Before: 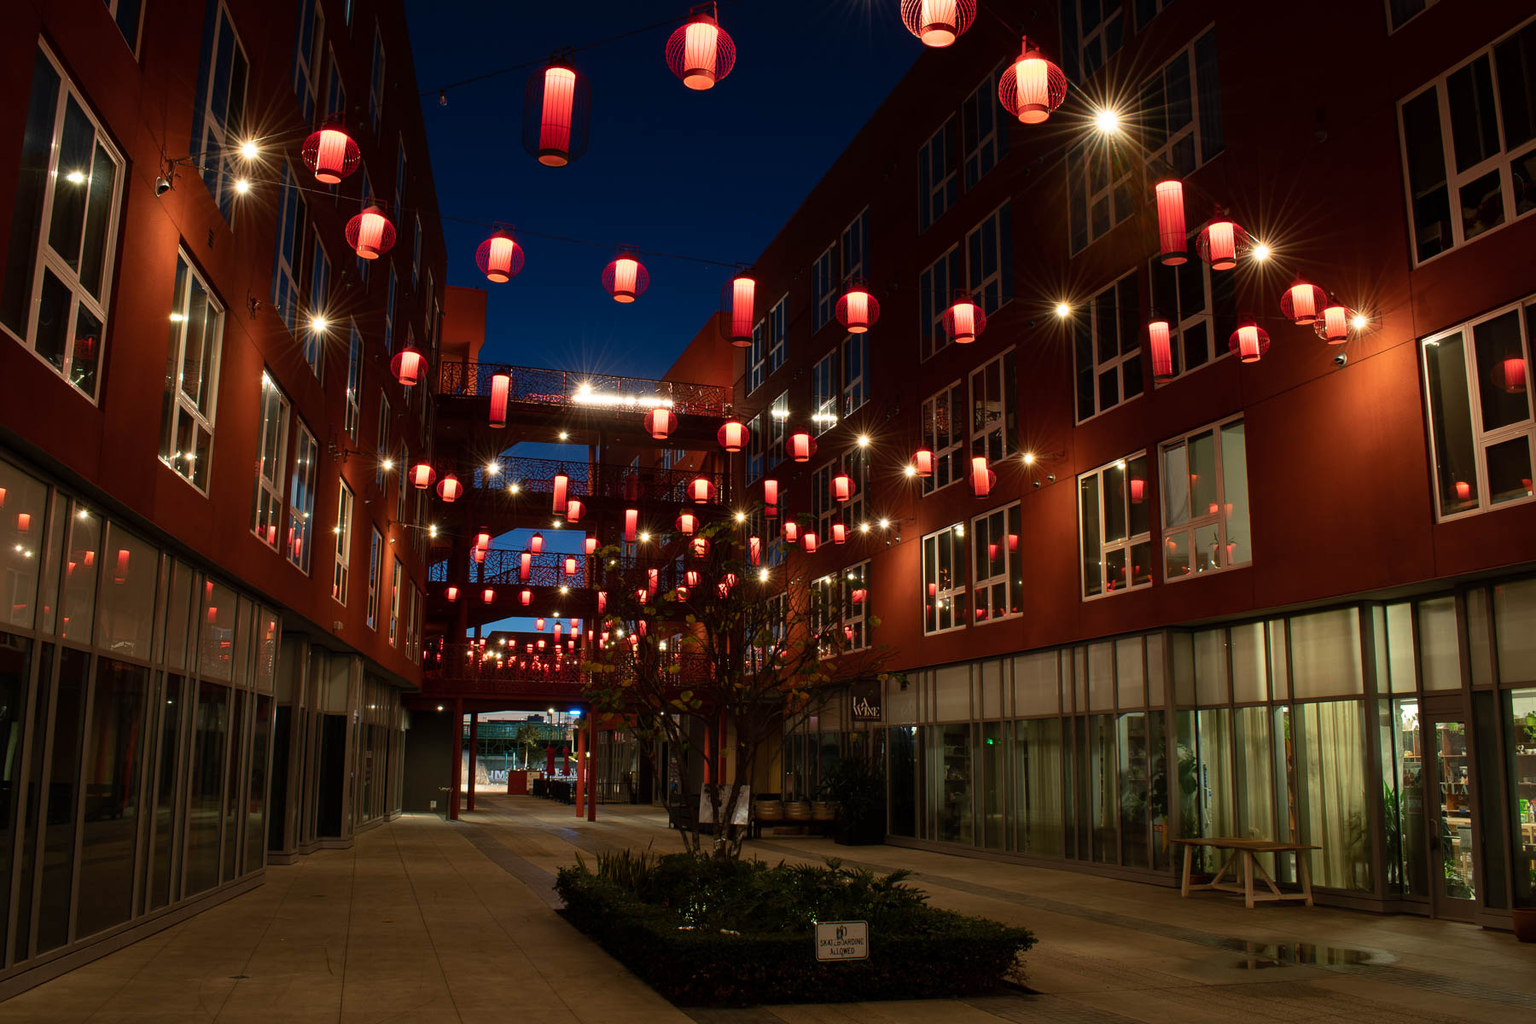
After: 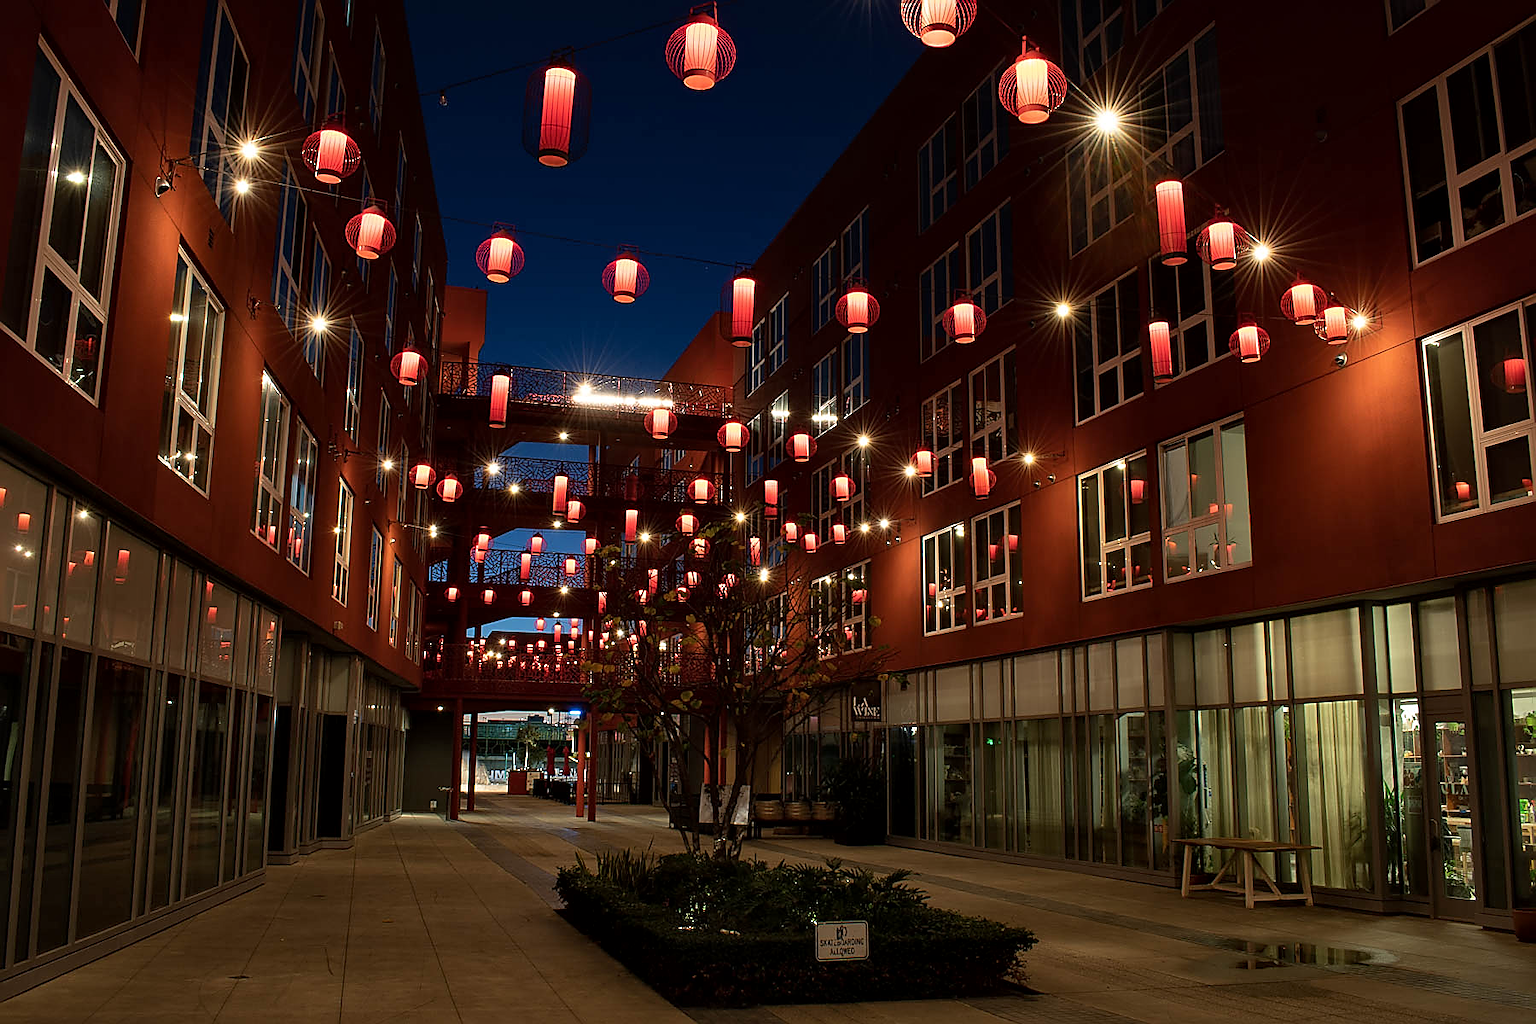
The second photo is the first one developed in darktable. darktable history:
sharpen: radius 1.4, amount 1.25, threshold 0.7
local contrast: mode bilateral grid, contrast 20, coarseness 50, detail 120%, midtone range 0.2
